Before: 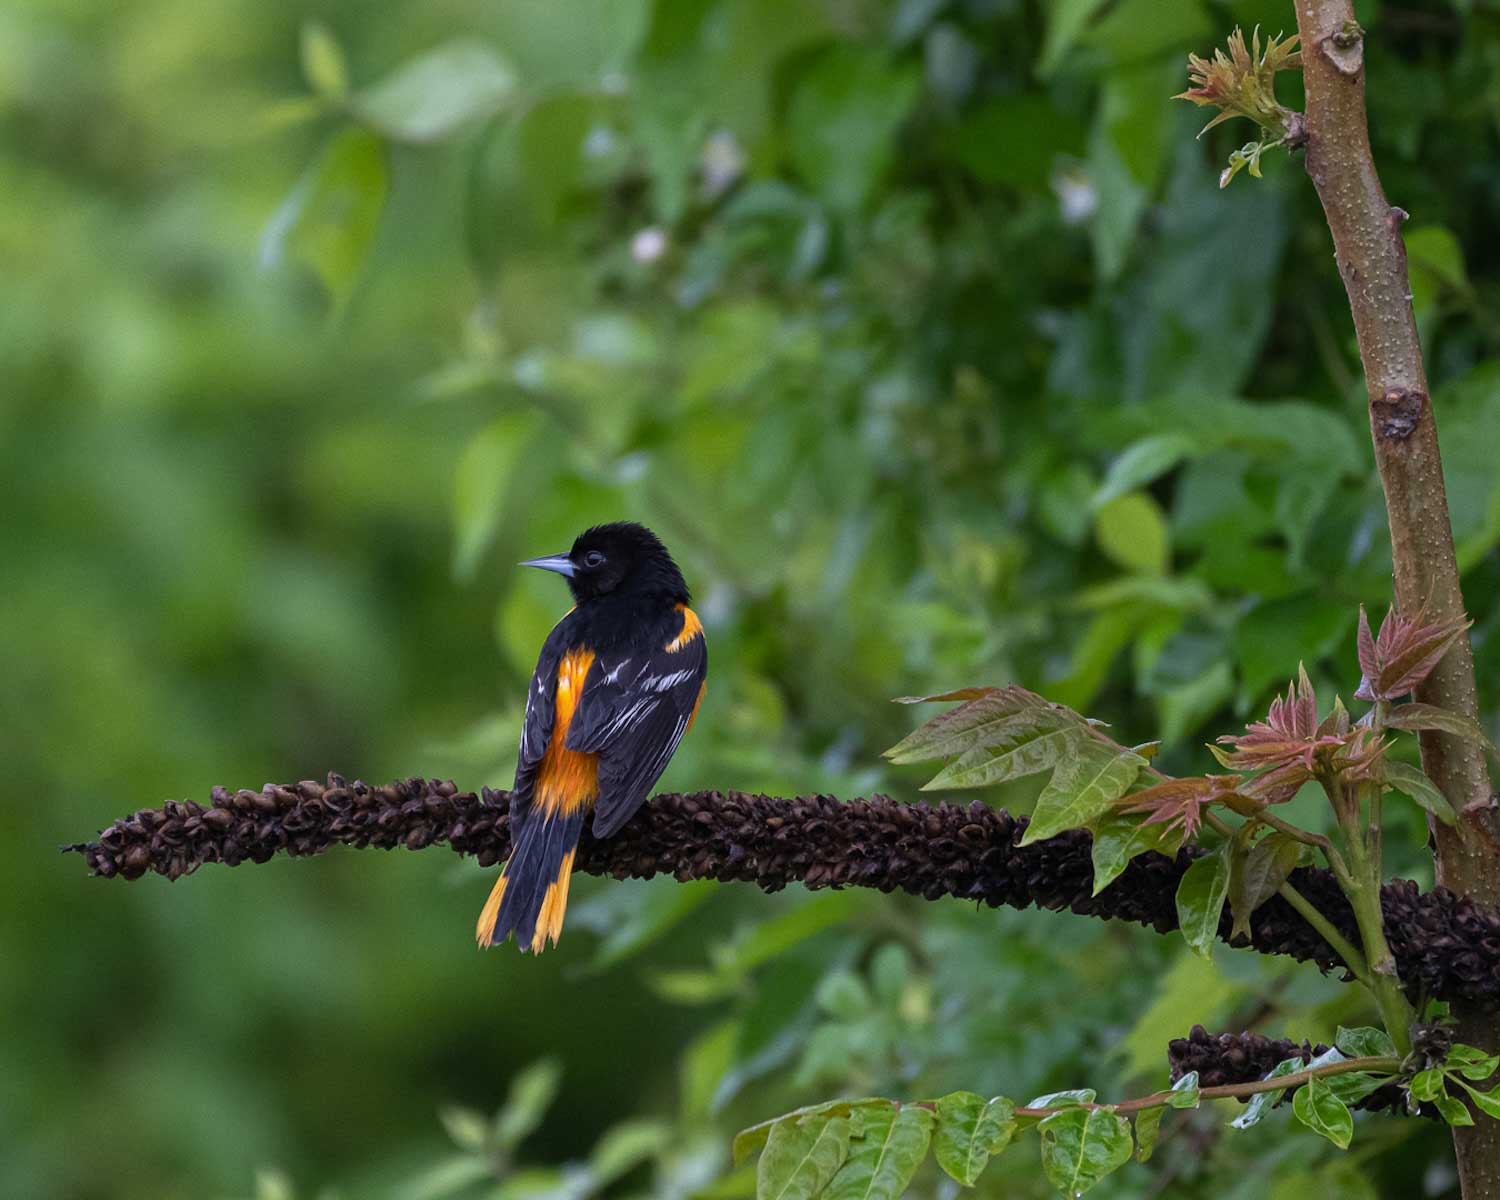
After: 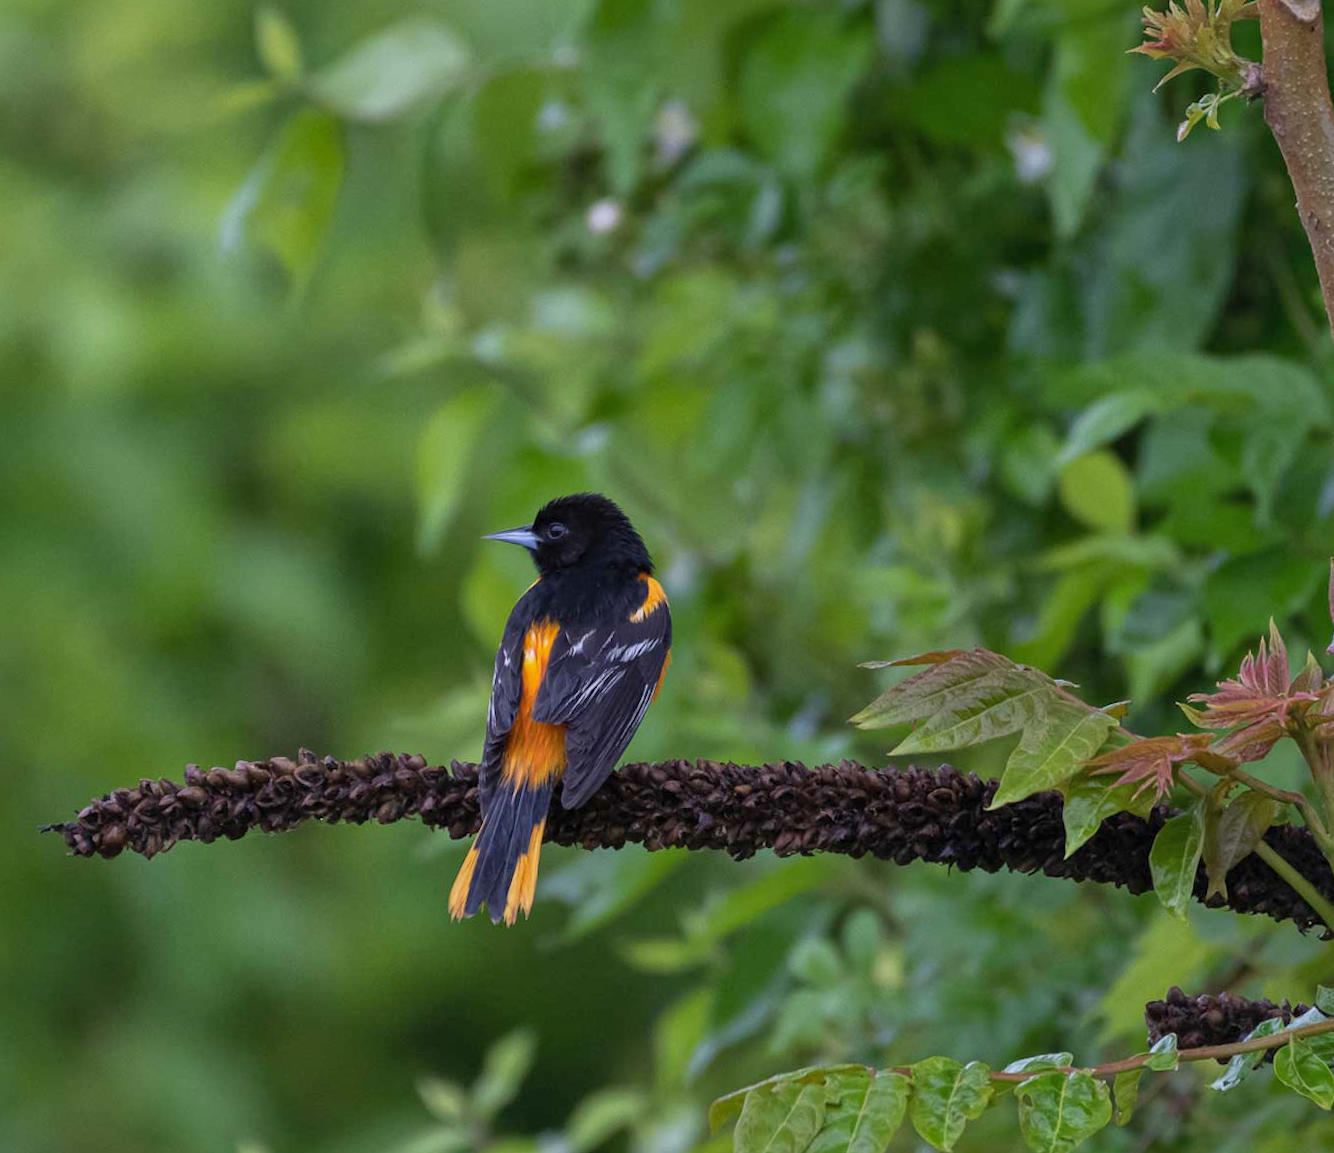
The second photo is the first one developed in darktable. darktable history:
rotate and perspective: rotation -1.32°, lens shift (horizontal) -0.031, crop left 0.015, crop right 0.985, crop top 0.047, crop bottom 0.982
shadows and highlights: on, module defaults
crop and rotate: left 1.088%, right 8.807%
tone equalizer: on, module defaults
